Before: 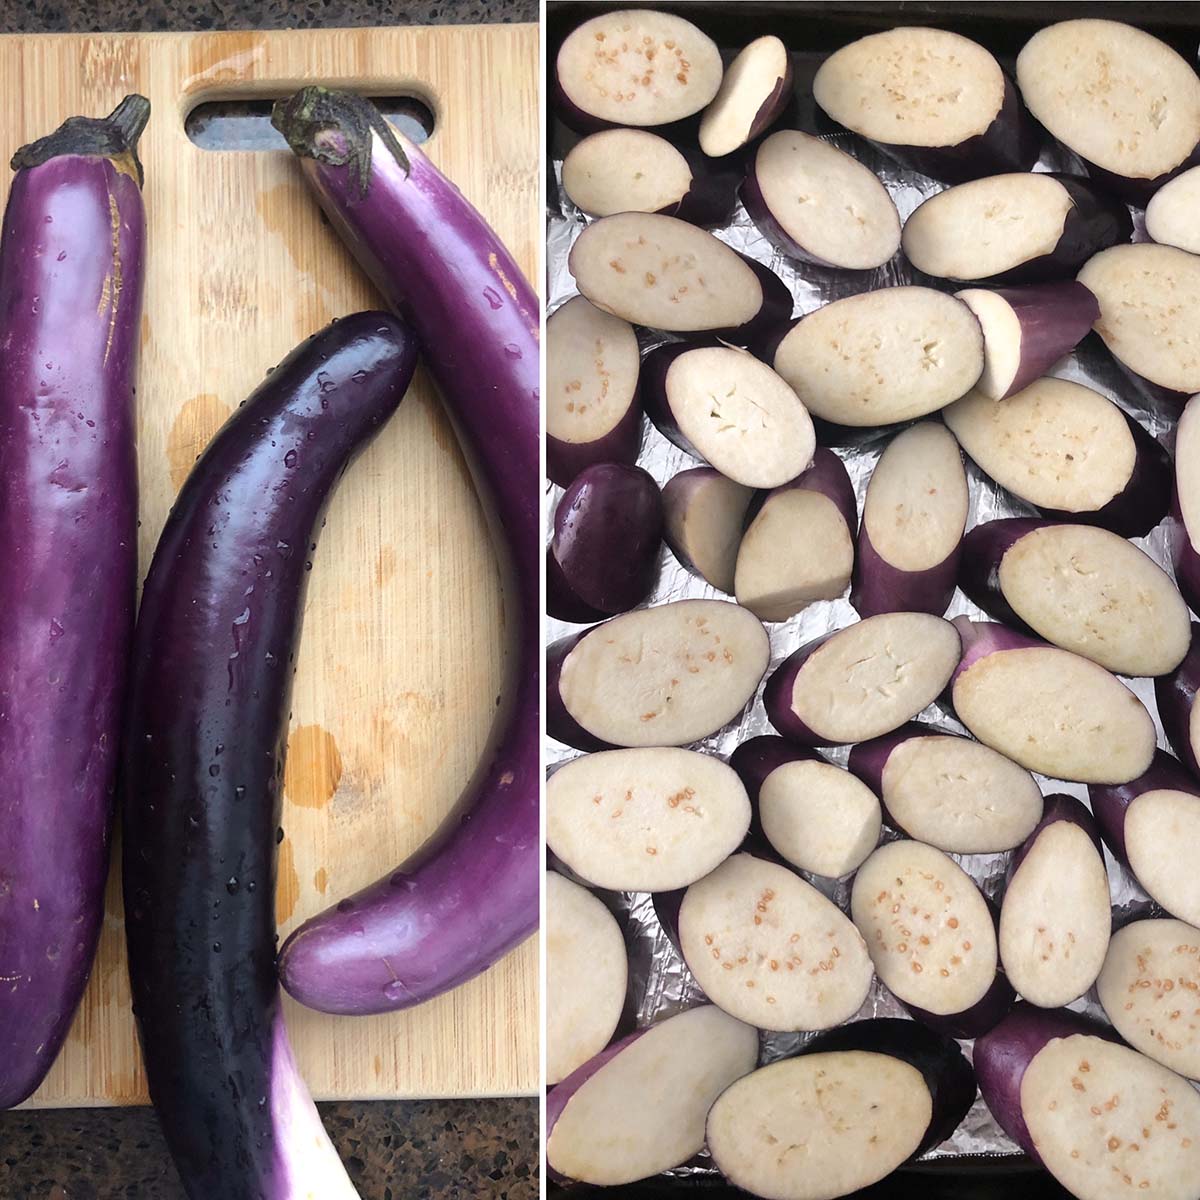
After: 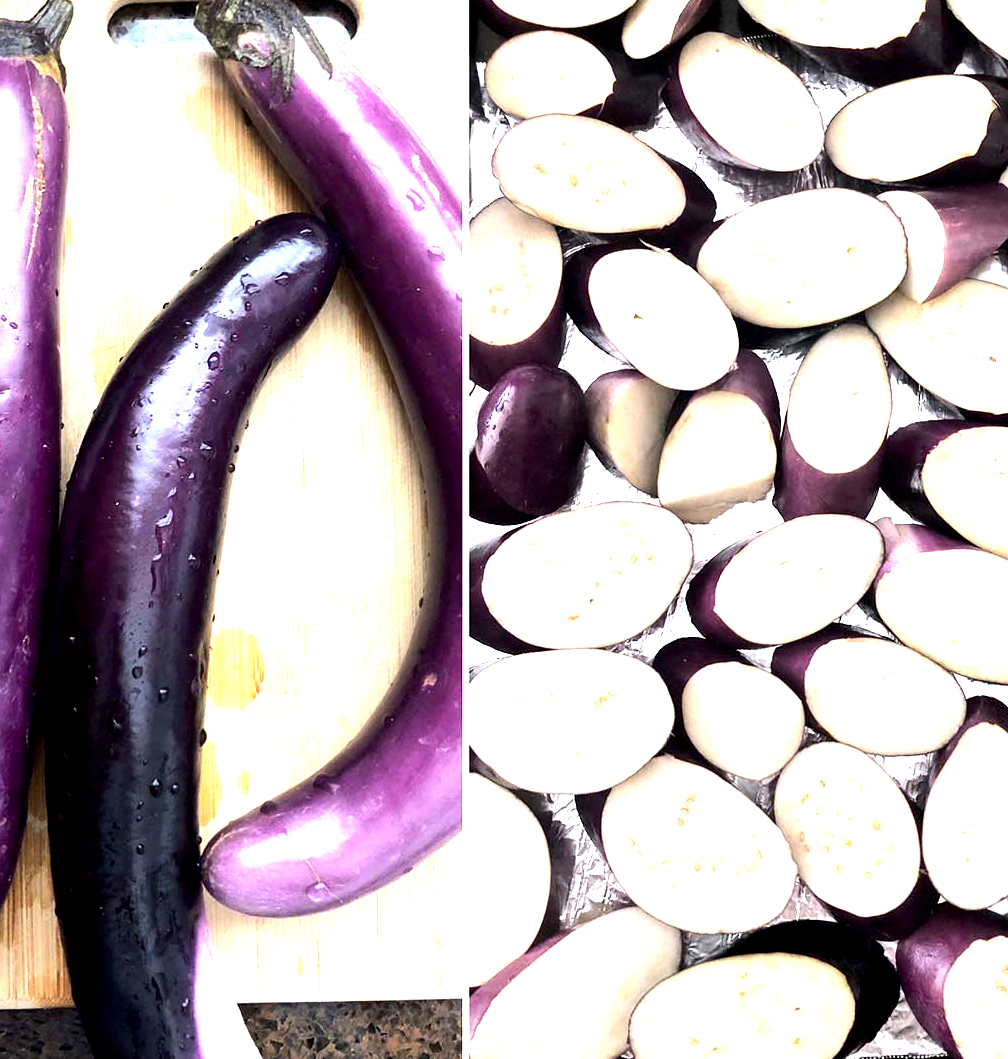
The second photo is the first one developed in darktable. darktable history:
crop: left 6.446%, top 8.188%, right 9.538%, bottom 3.548%
tone equalizer: -8 EV -0.75 EV, -7 EV -0.7 EV, -6 EV -0.6 EV, -5 EV -0.4 EV, -3 EV 0.4 EV, -2 EV 0.6 EV, -1 EV 0.7 EV, +0 EV 0.75 EV, edges refinement/feathering 500, mask exposure compensation -1.57 EV, preserve details no
exposure: black level correction 0.008, exposure 0.979 EV, compensate highlight preservation false
